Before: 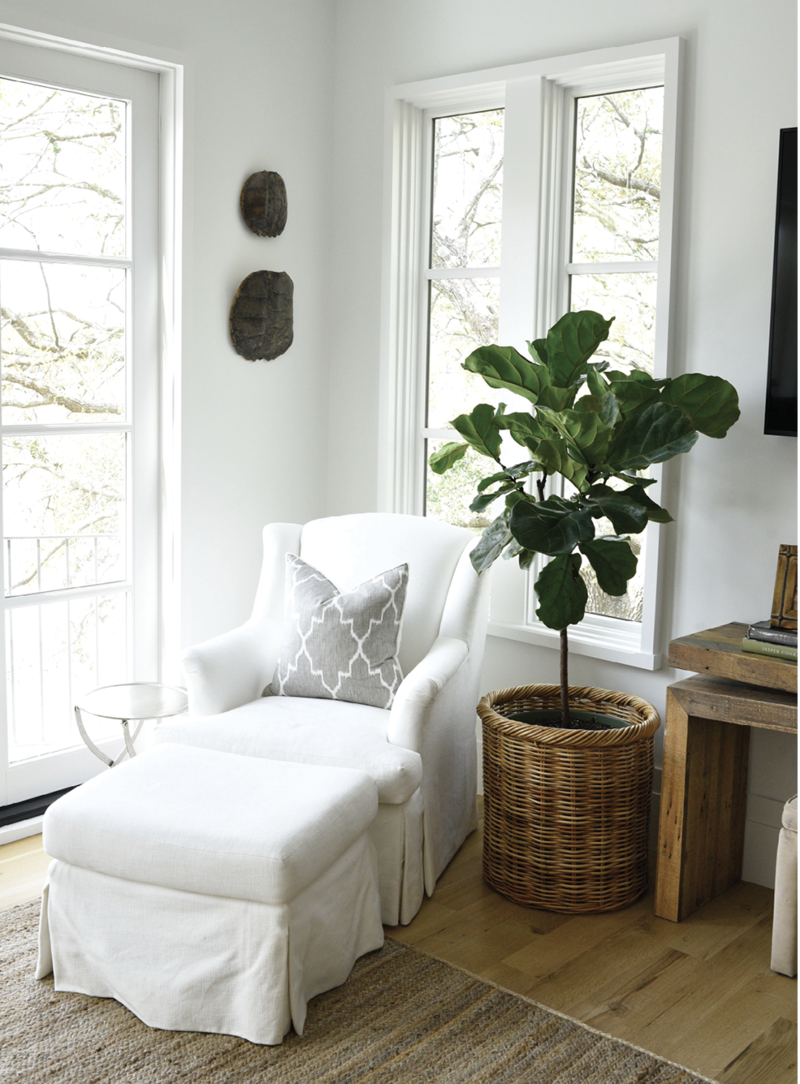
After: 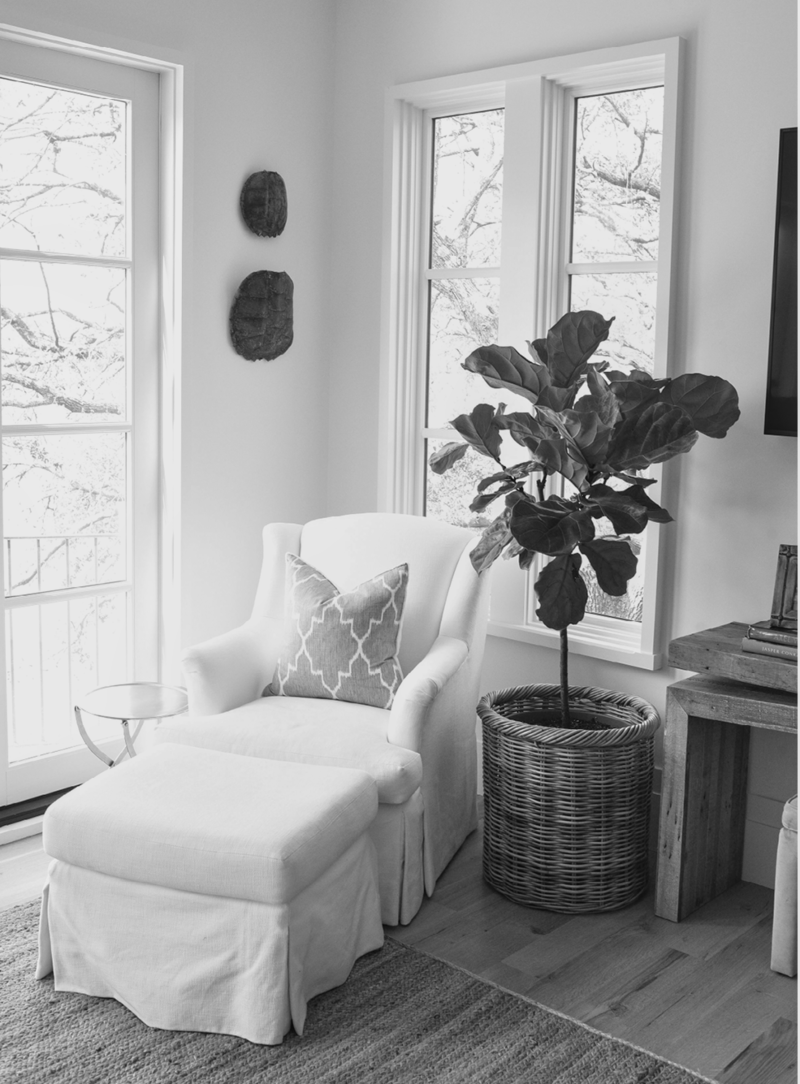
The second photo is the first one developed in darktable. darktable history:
monochrome: a 26.22, b 42.67, size 0.8
local contrast: detail 110%
